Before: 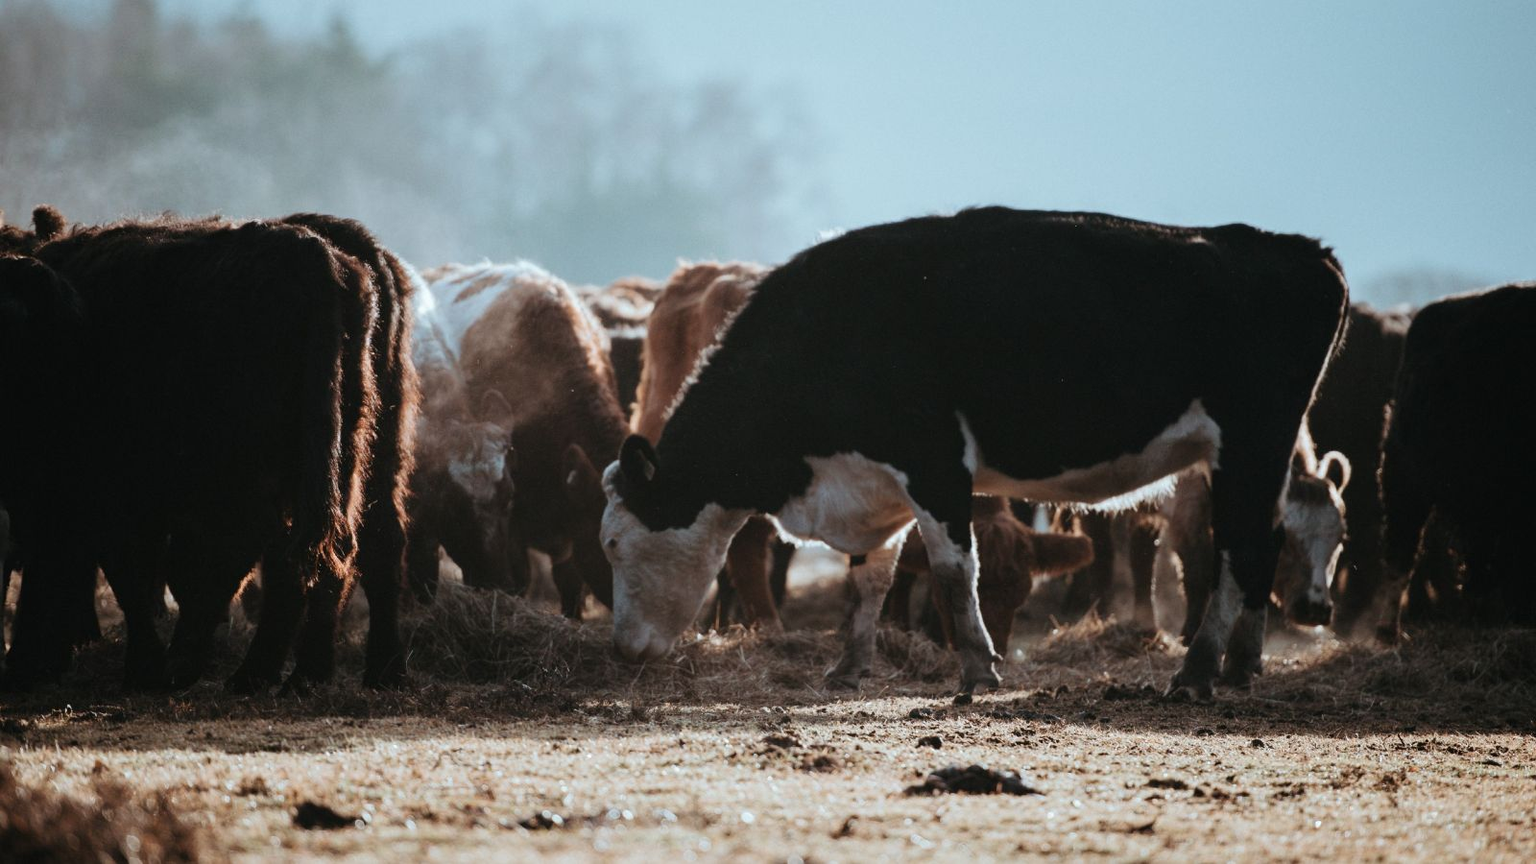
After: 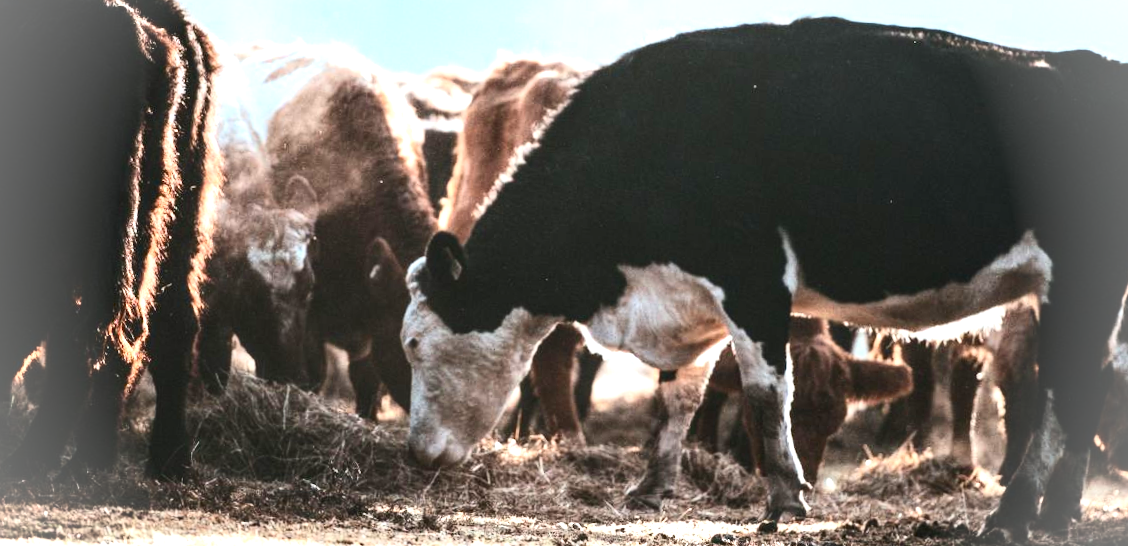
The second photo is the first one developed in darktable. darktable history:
crop and rotate: angle -3.44°, left 9.833%, top 20.943%, right 12.242%, bottom 11.969%
vignetting: brightness 0.28, saturation -0.002
exposure: black level correction 0, exposure 1.621 EV, compensate highlight preservation false
contrast brightness saturation: contrast 0.274
local contrast: on, module defaults
